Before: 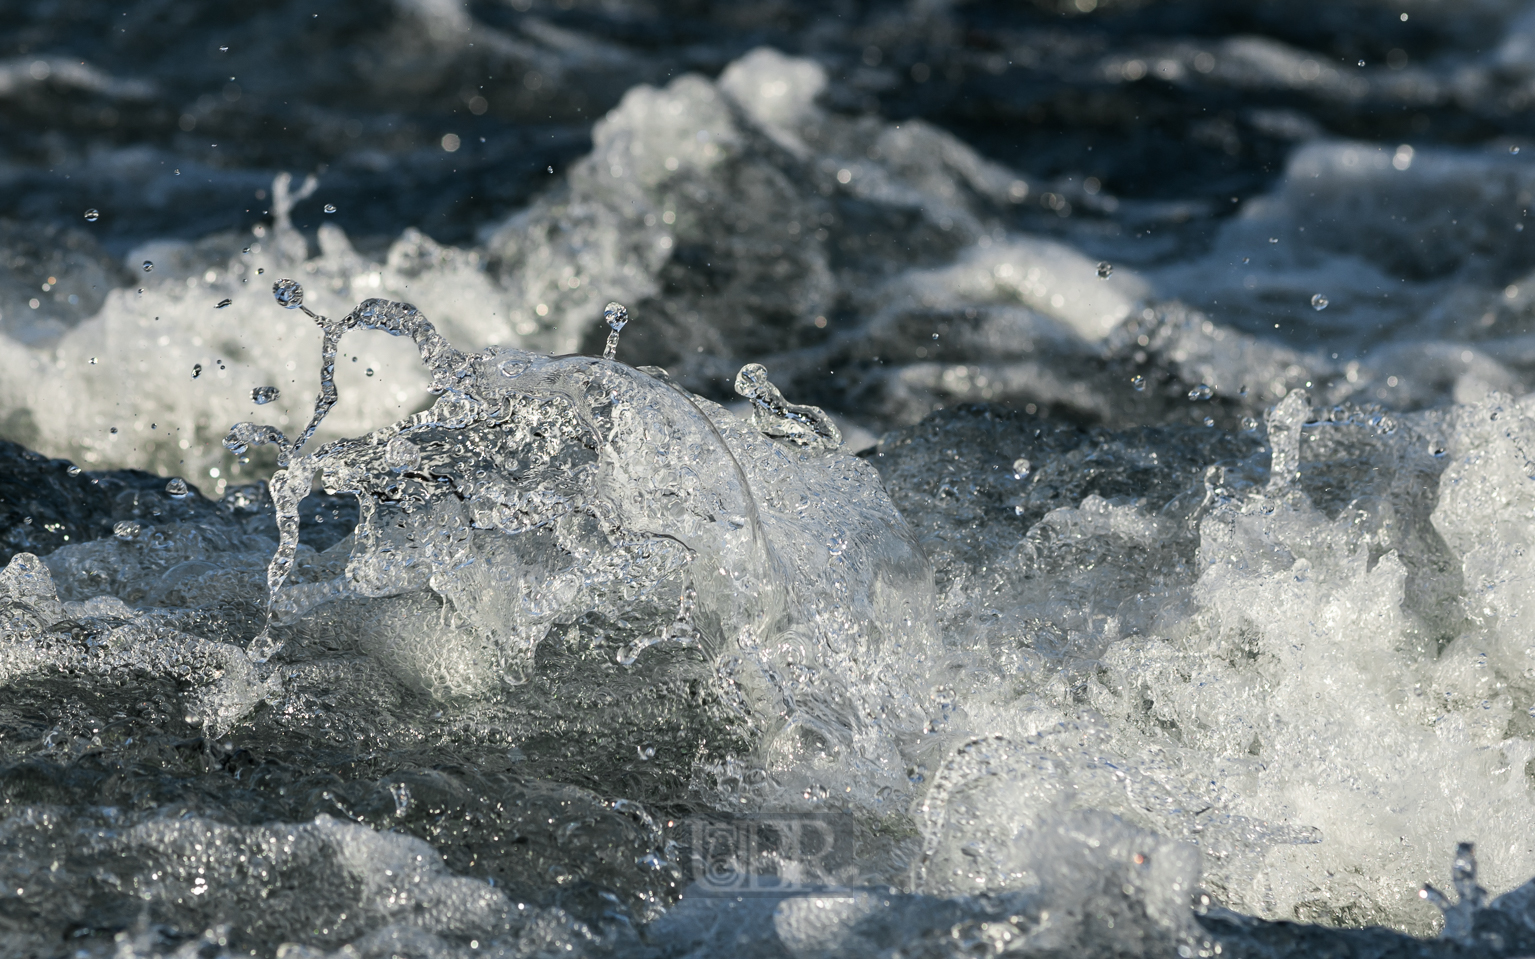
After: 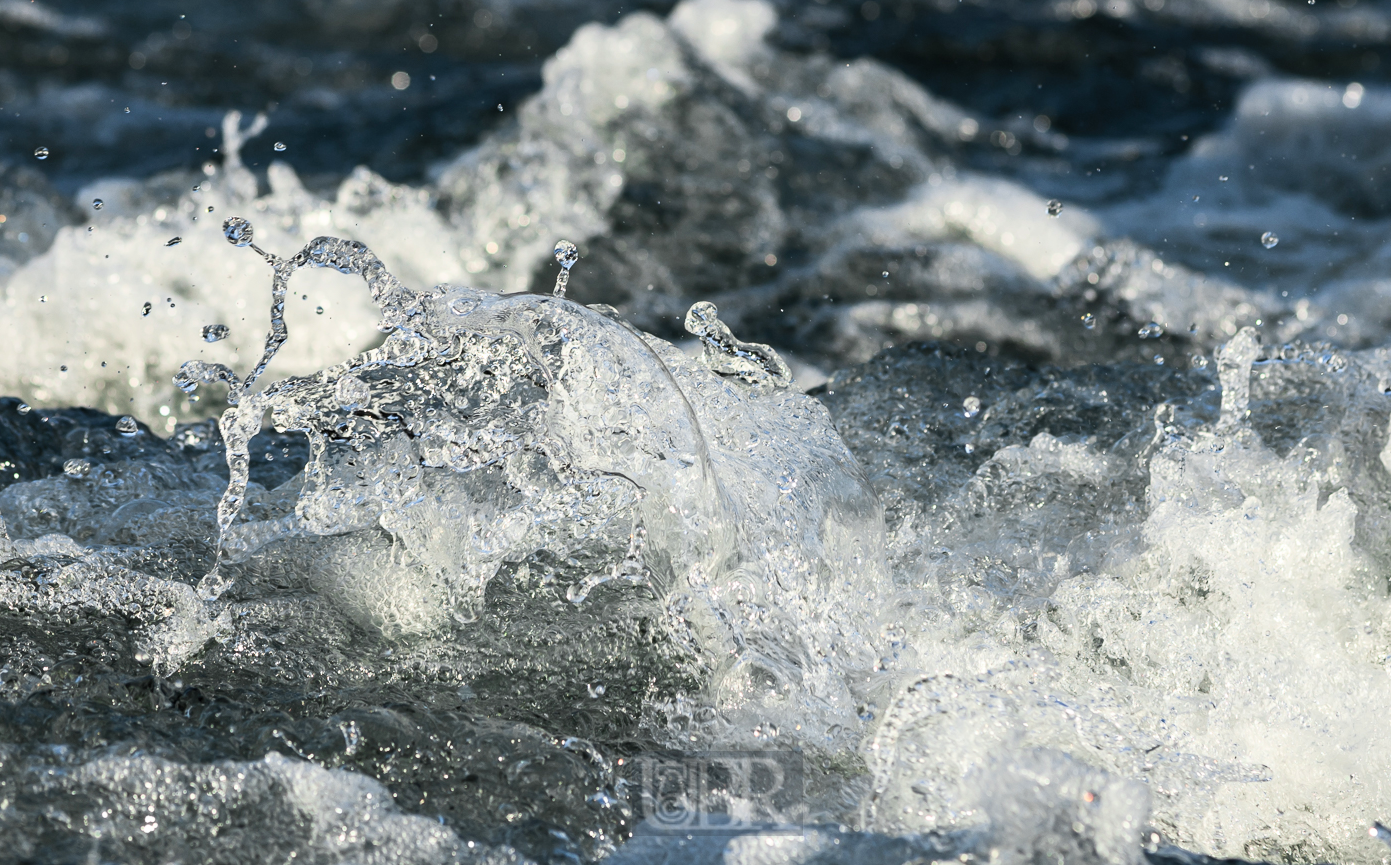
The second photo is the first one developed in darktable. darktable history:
crop: left 3.32%, top 6.518%, right 6.045%, bottom 3.263%
contrast brightness saturation: contrast 0.204, brightness 0.151, saturation 0.145
